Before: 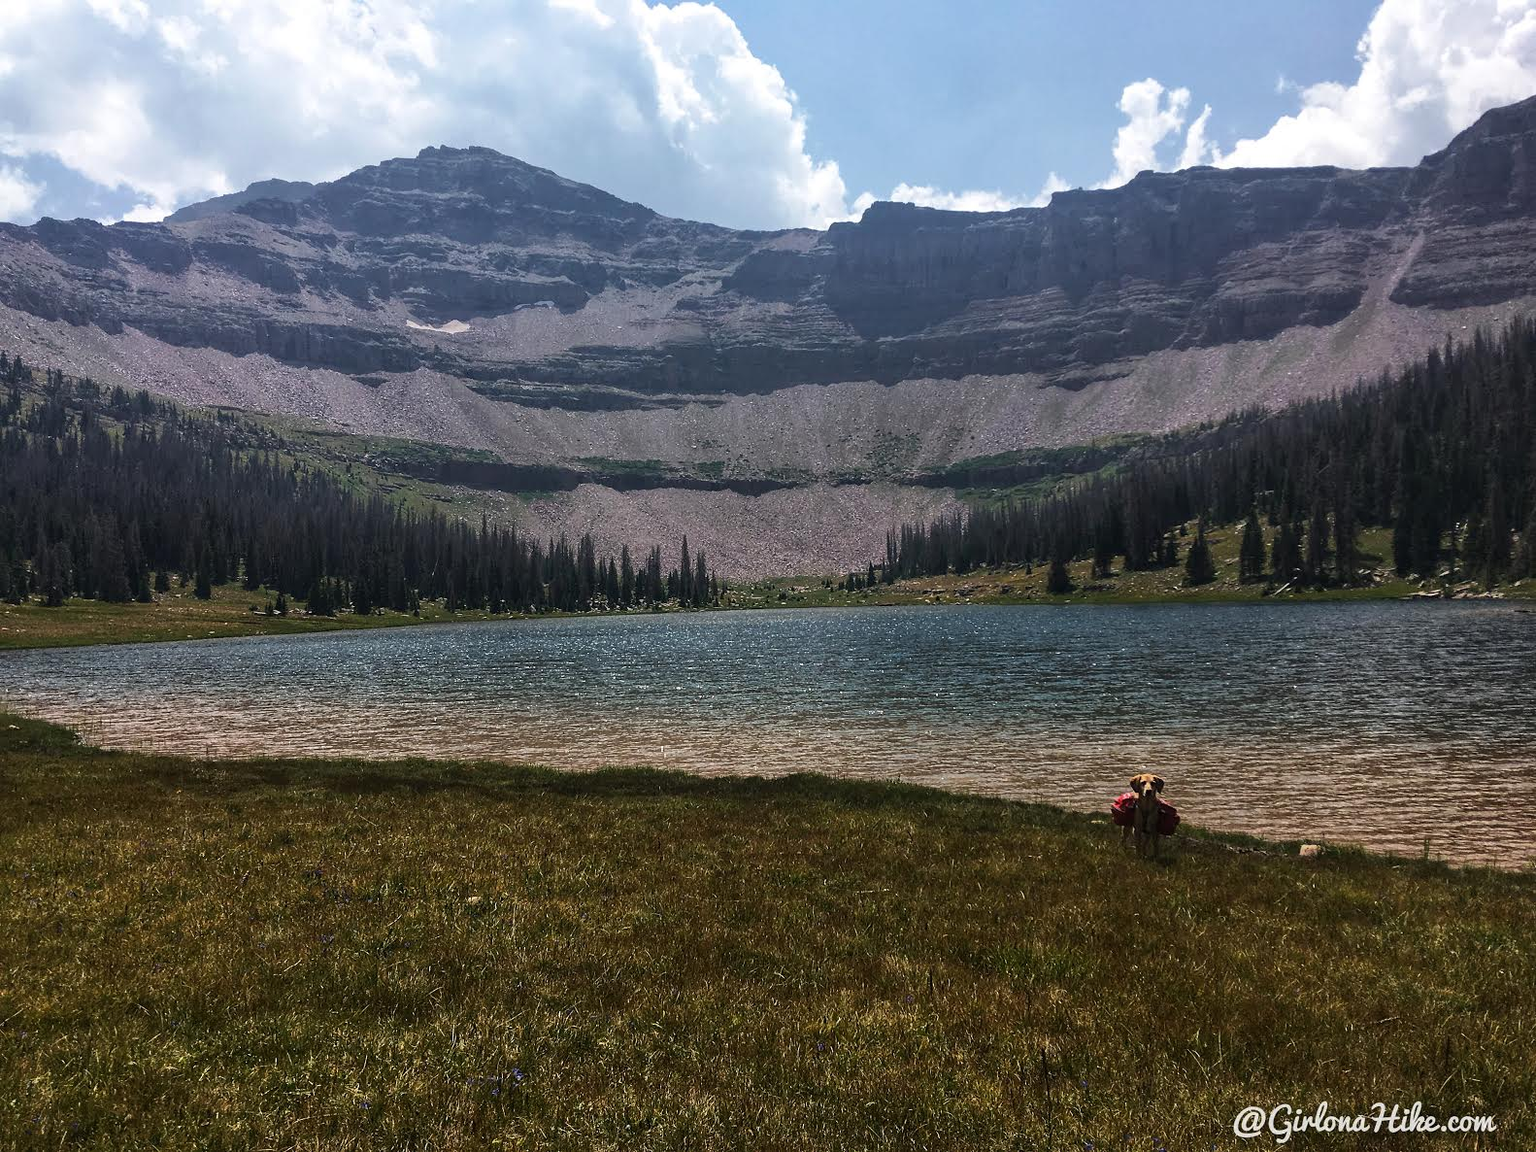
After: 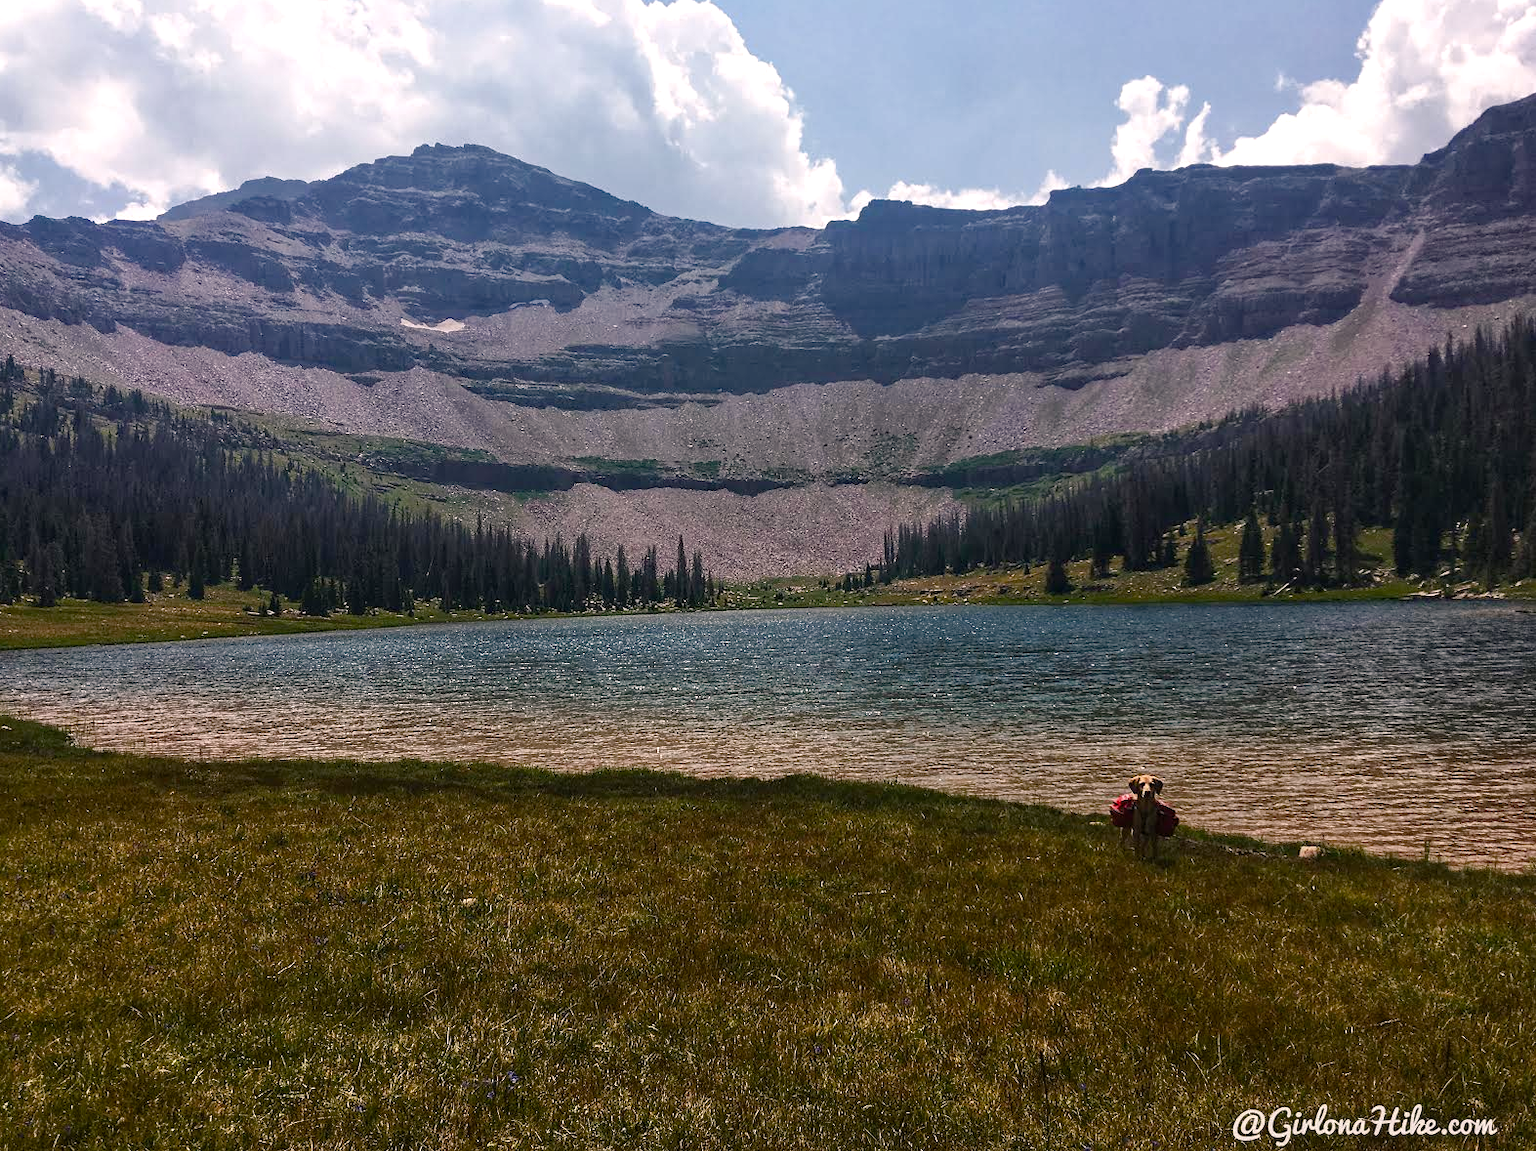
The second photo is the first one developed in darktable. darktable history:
crop and rotate: left 0.526%, top 0.304%, bottom 0.283%
color balance rgb: highlights gain › chroma 2.401%, highlights gain › hue 38.15°, perceptual saturation grading › global saturation 20%, perceptual saturation grading › highlights -49.565%, perceptual saturation grading › shadows 24.715%
haze removal: compatibility mode true, adaptive false
exposure: exposure 0.174 EV, compensate highlight preservation false
